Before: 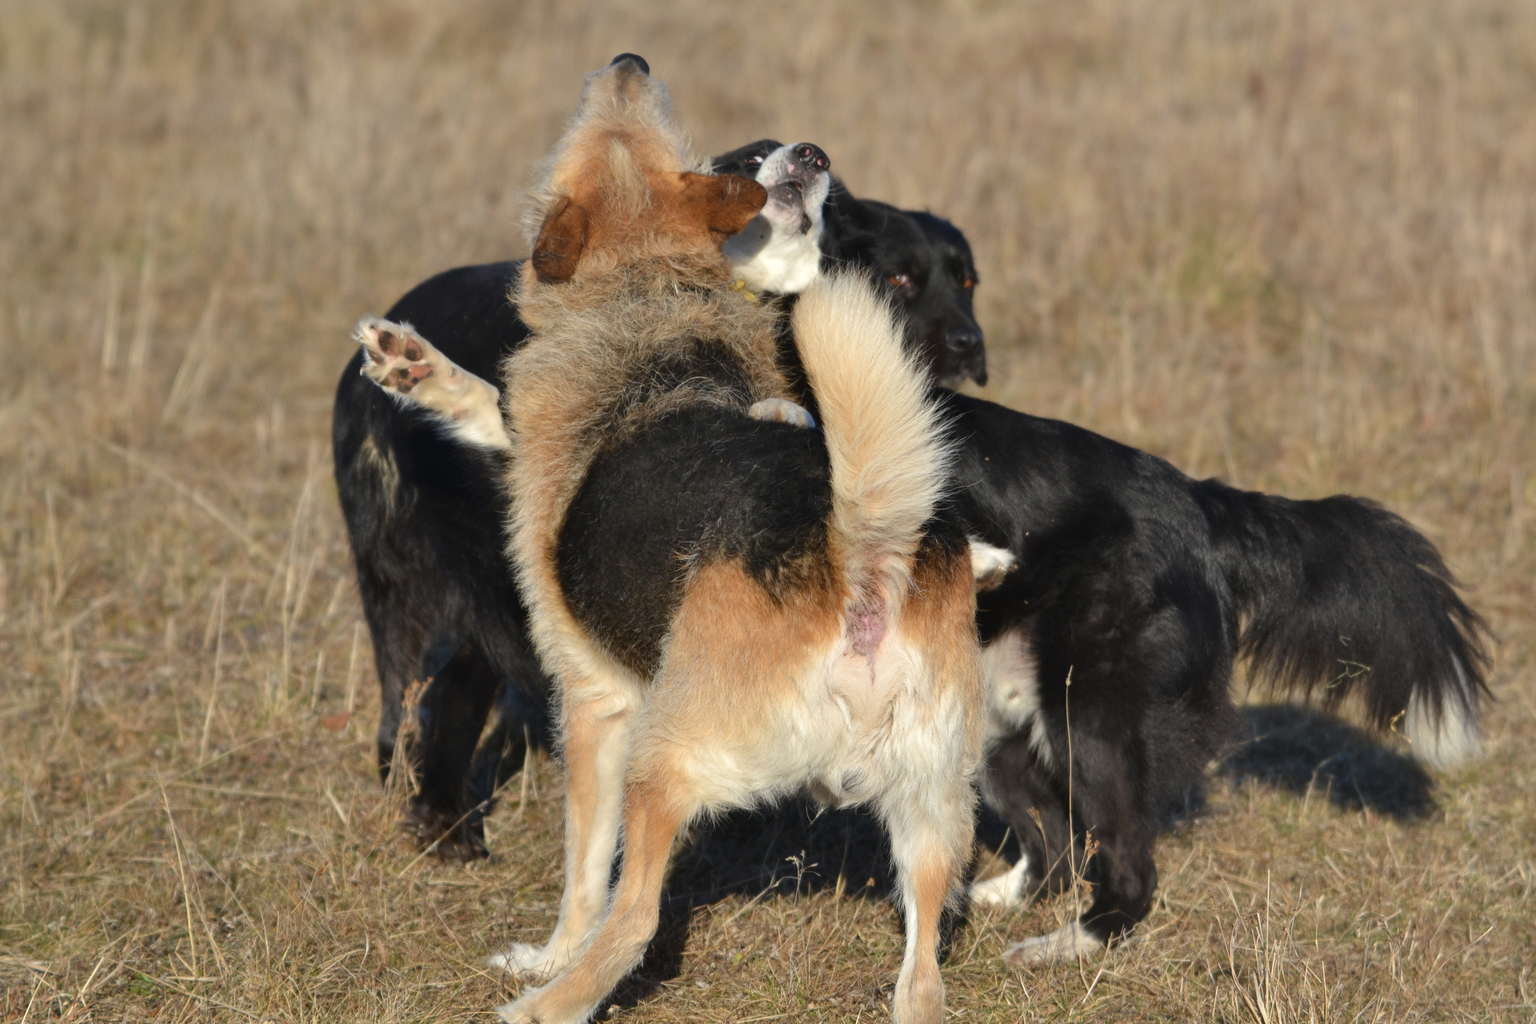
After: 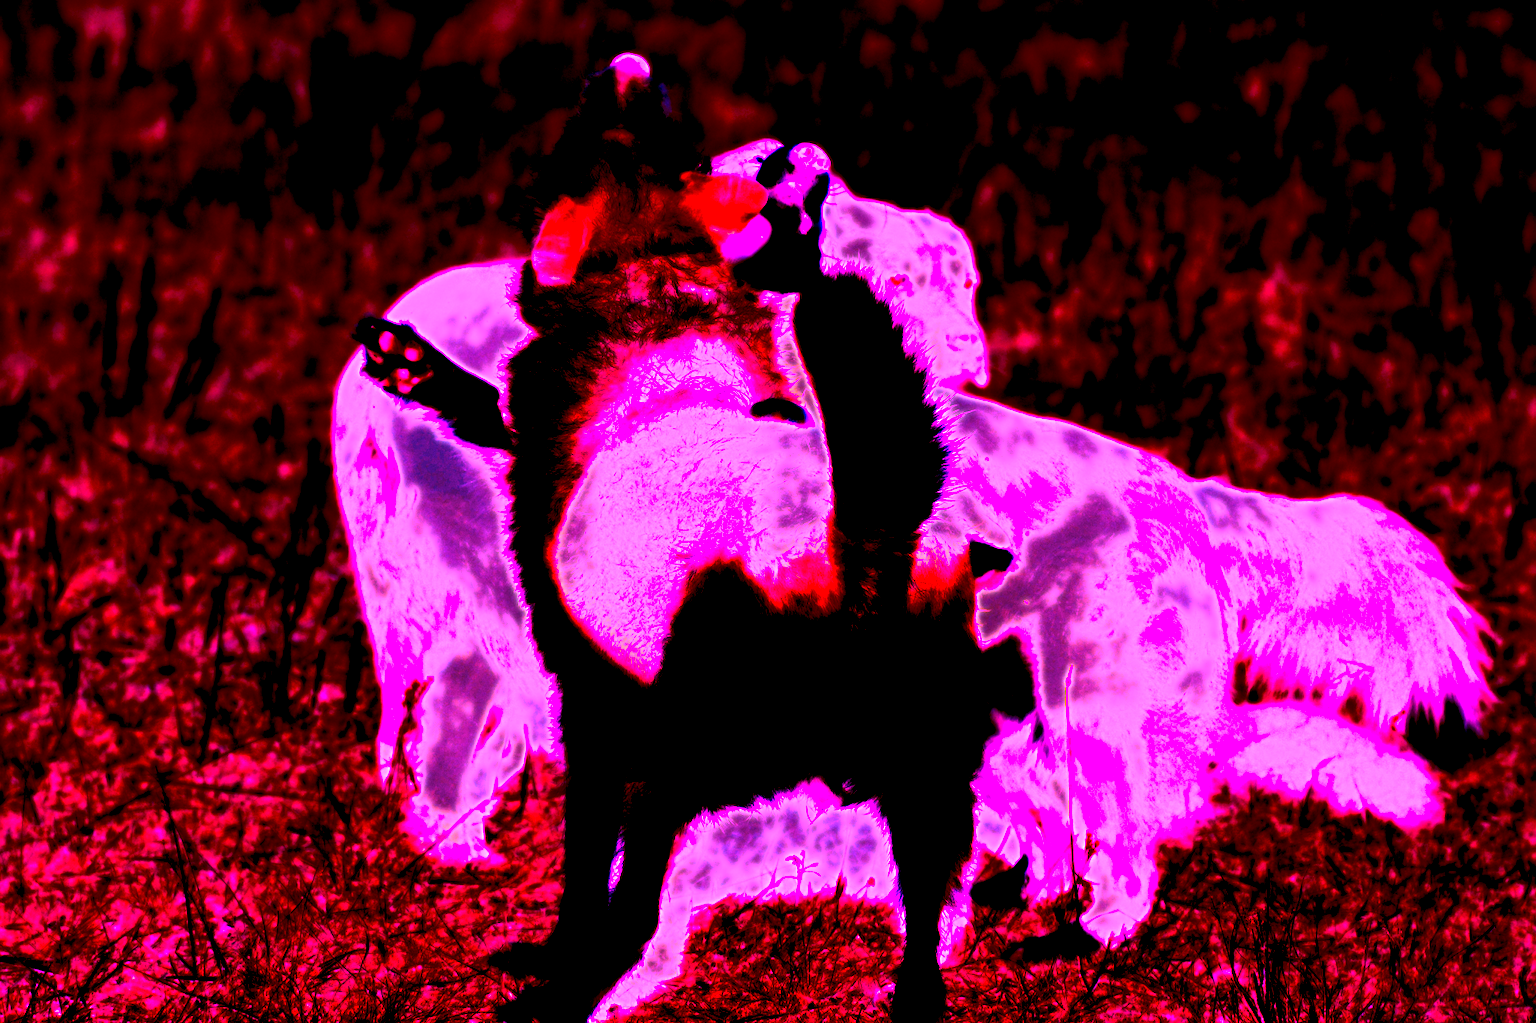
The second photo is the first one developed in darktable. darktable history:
white balance: red 8, blue 8
bloom: size 0%, threshold 54.82%, strength 8.31%
